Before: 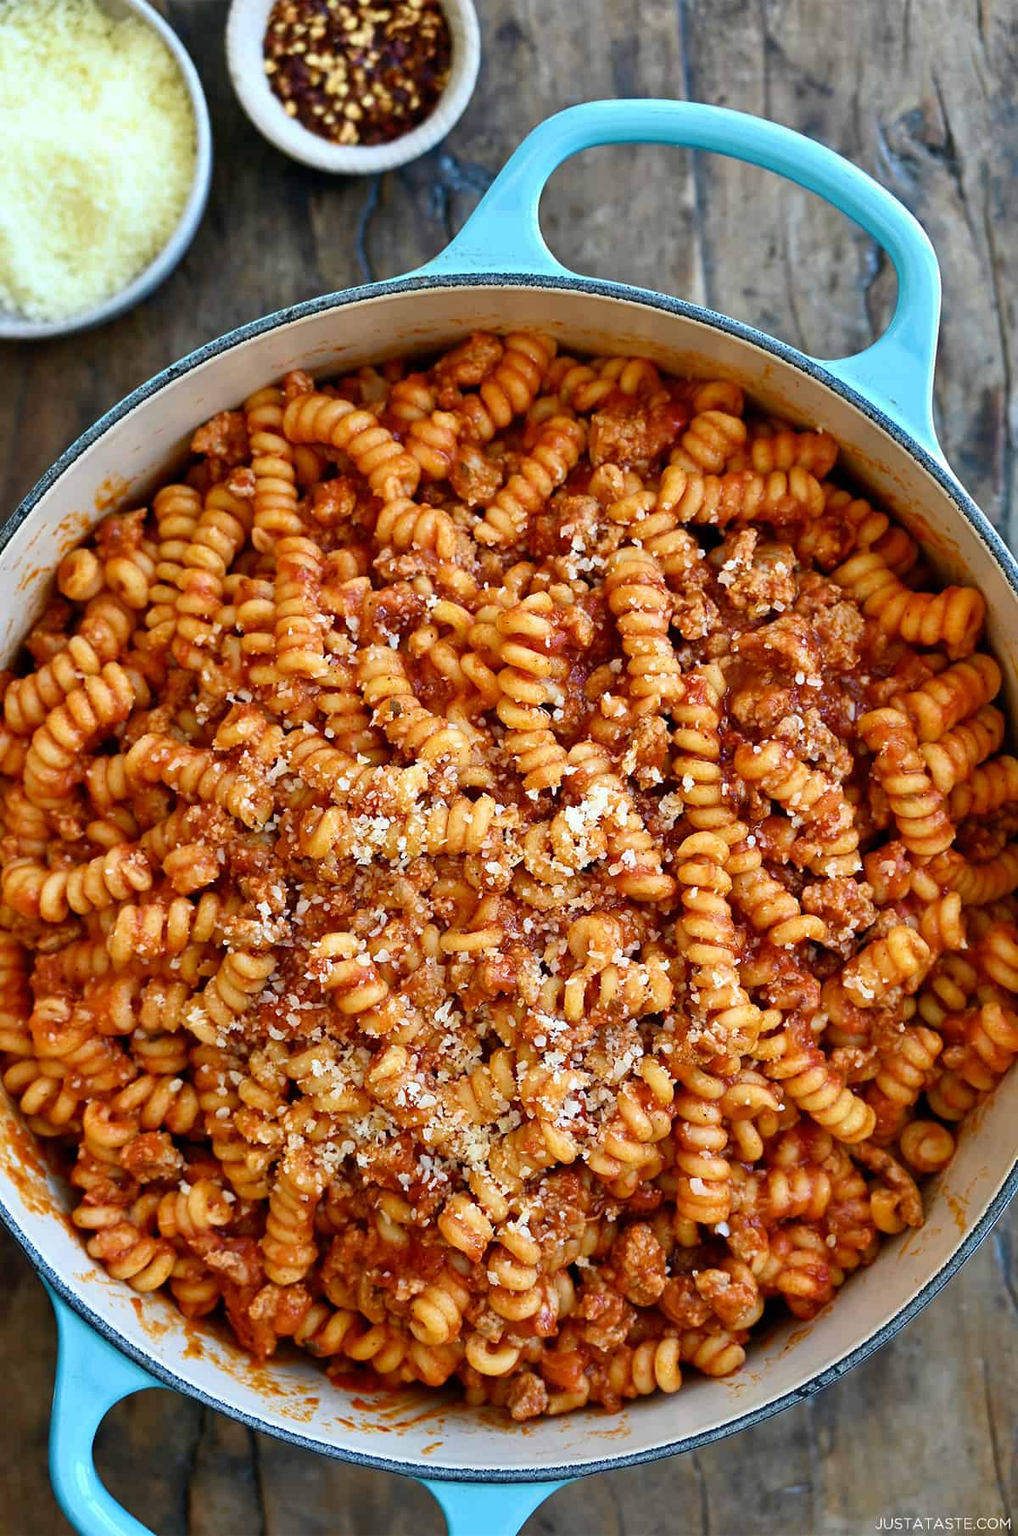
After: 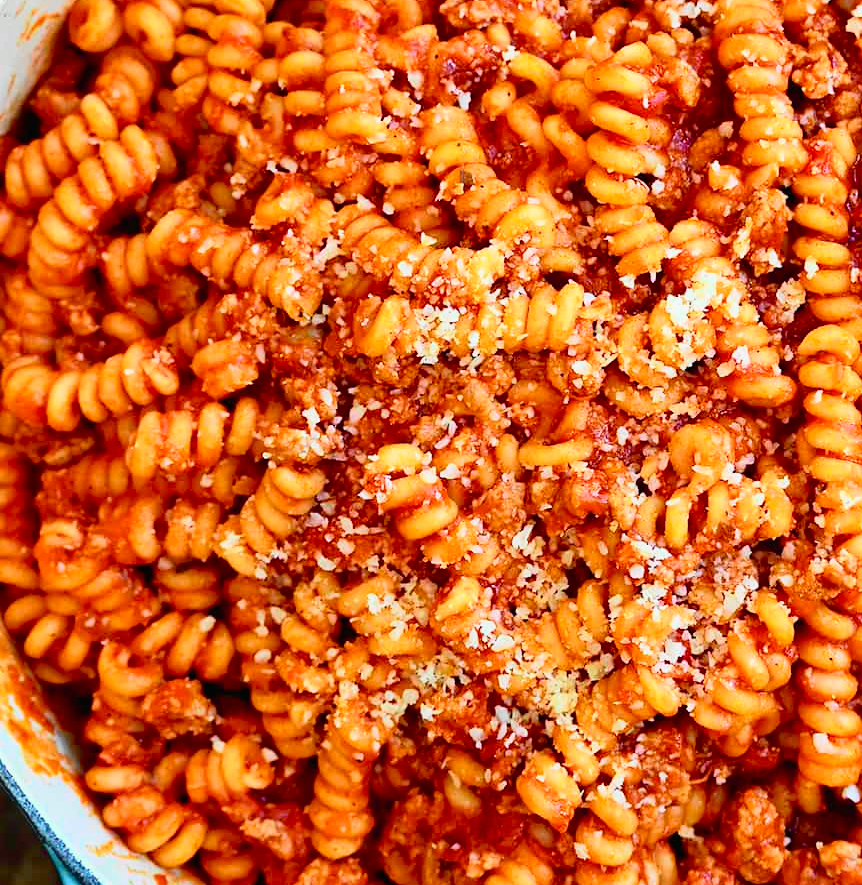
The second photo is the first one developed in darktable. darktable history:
crop: top 36.208%, right 28.094%, bottom 14.879%
tone curve: curves: ch0 [(0, 0.012) (0.144, 0.137) (0.326, 0.386) (0.489, 0.573) (0.656, 0.763) (0.849, 0.902) (1, 0.974)]; ch1 [(0, 0) (0.366, 0.367) (0.475, 0.453) (0.494, 0.493) (0.504, 0.497) (0.544, 0.579) (0.562, 0.619) (0.622, 0.694) (1, 1)]; ch2 [(0, 0) (0.333, 0.346) (0.375, 0.375) (0.424, 0.43) (0.476, 0.492) (0.502, 0.503) (0.533, 0.541) (0.572, 0.615) (0.605, 0.656) (0.641, 0.709) (1, 1)], color space Lab, independent channels, preserve colors none
haze removal: compatibility mode true, adaptive false
